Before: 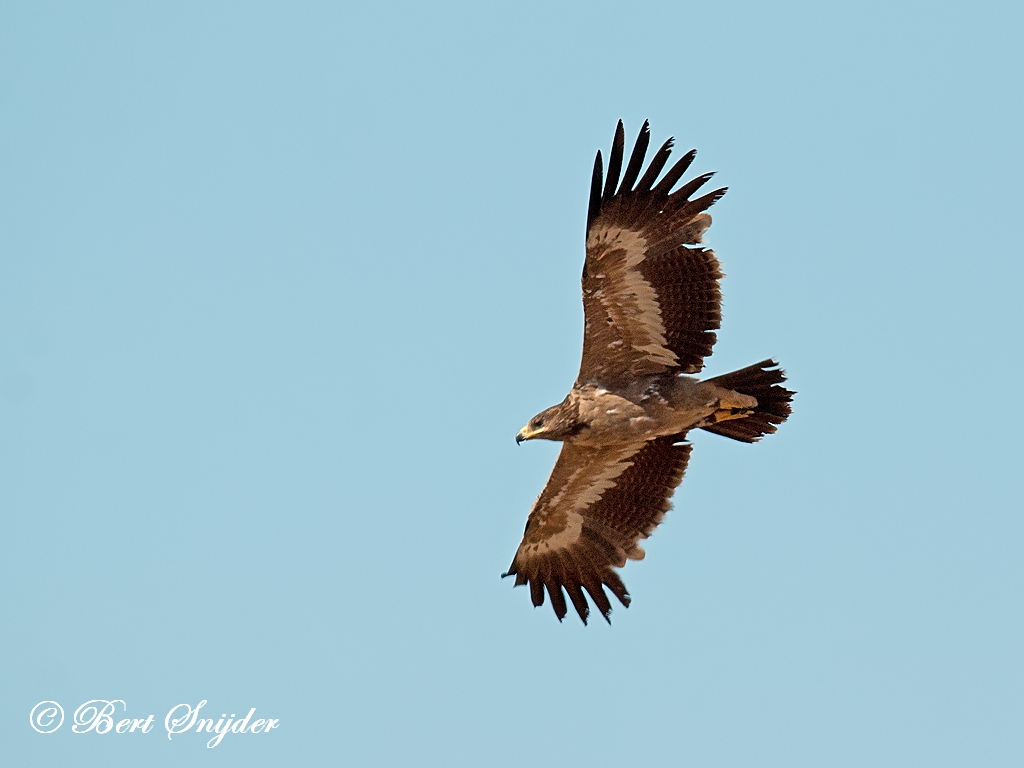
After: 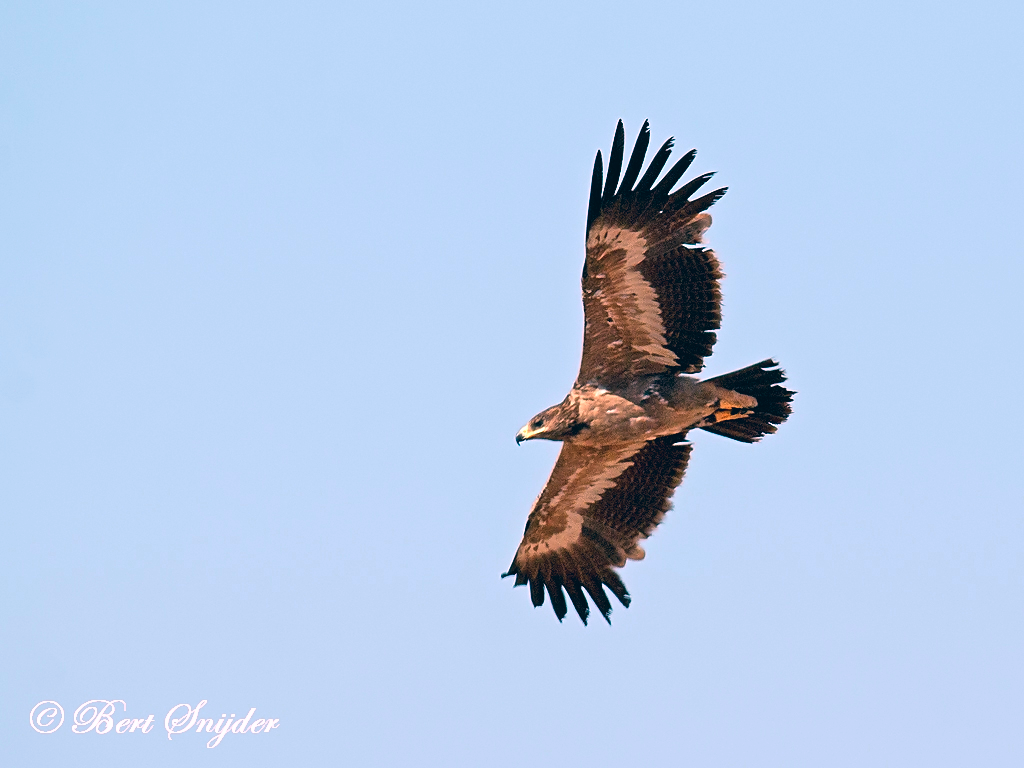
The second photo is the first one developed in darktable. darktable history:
color correction: highlights a* 17.28, highlights b* 0.205, shadows a* -15.06, shadows b* -14.78, saturation 1.48
color zones: curves: ch0 [(0.018, 0.548) (0.224, 0.64) (0.425, 0.447) (0.675, 0.575) (0.732, 0.579)]; ch1 [(0.066, 0.487) (0.25, 0.5) (0.404, 0.43) (0.75, 0.421) (0.956, 0.421)]; ch2 [(0.044, 0.561) (0.215, 0.465) (0.399, 0.544) (0.465, 0.548) (0.614, 0.447) (0.724, 0.43) (0.882, 0.623) (0.956, 0.632)]
